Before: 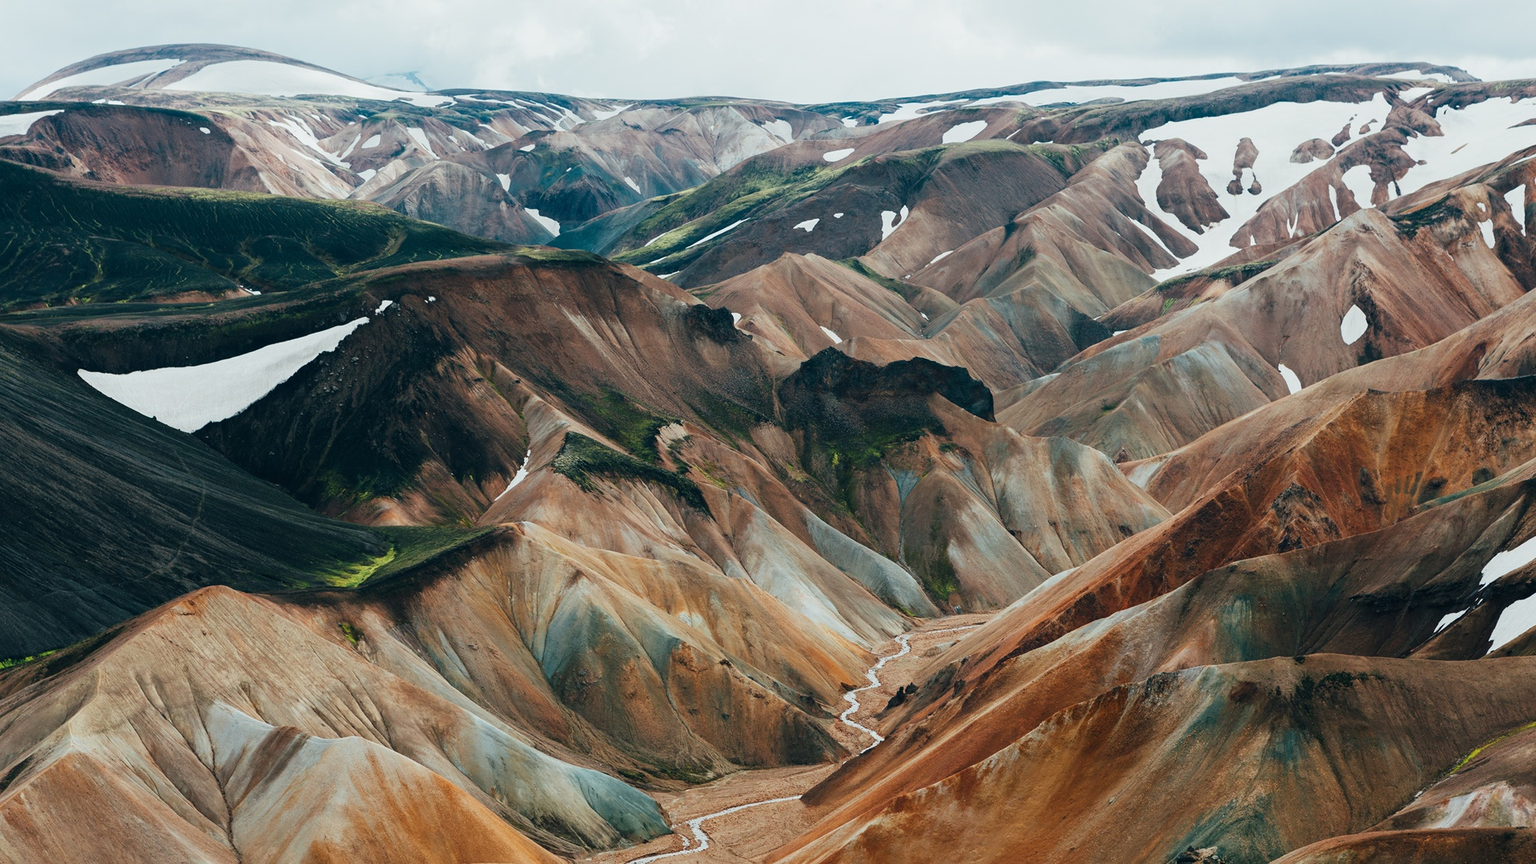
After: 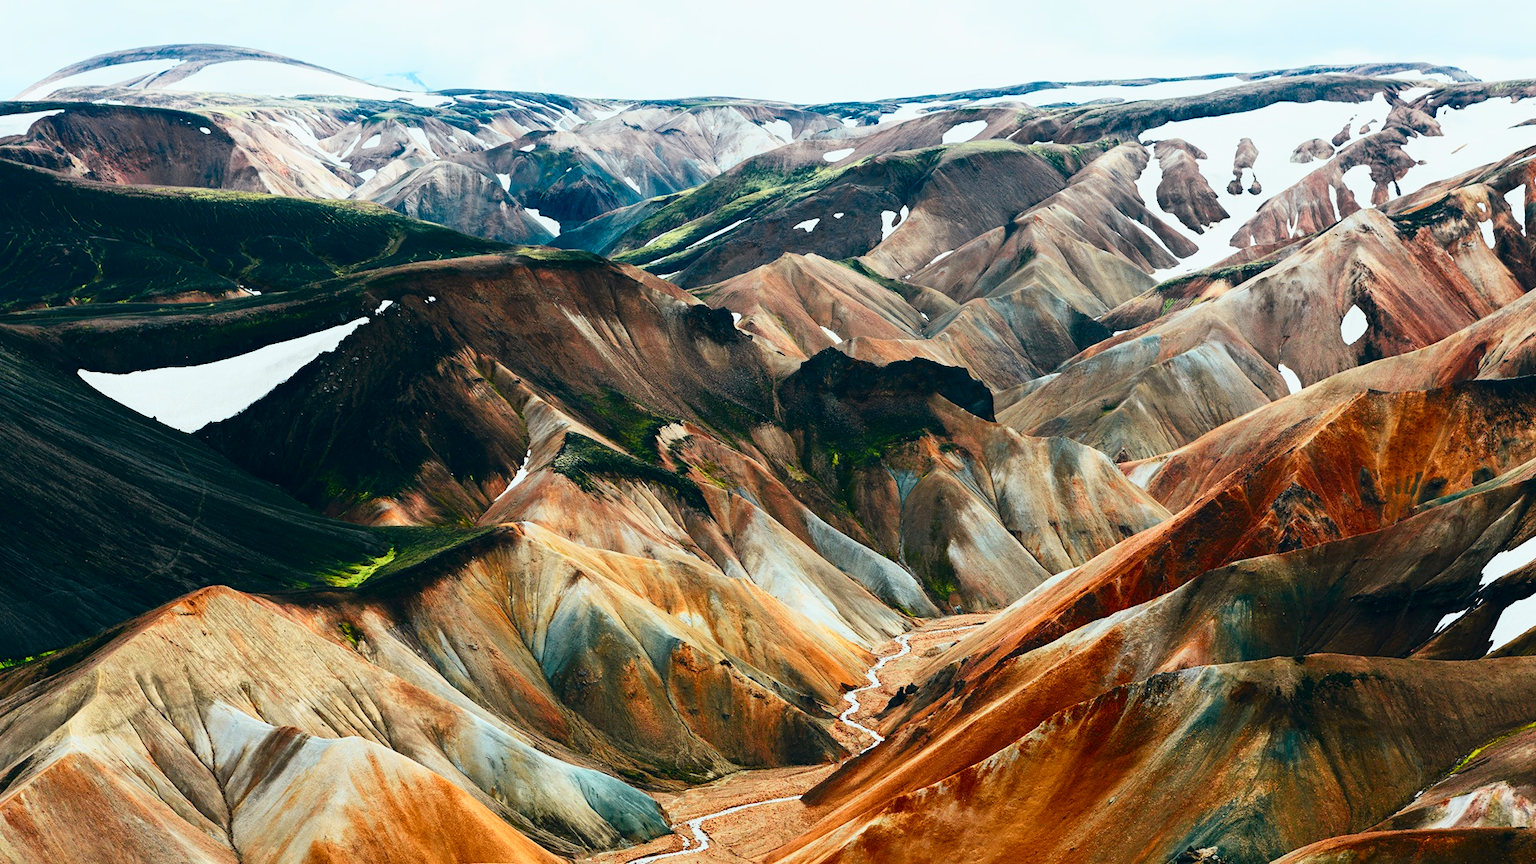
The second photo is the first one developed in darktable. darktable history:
tone curve: curves: ch0 [(0, 0) (0.187, 0.12) (0.384, 0.363) (0.577, 0.681) (0.735, 0.881) (0.864, 0.959) (1, 0.987)]; ch1 [(0, 0) (0.402, 0.36) (0.476, 0.466) (0.501, 0.501) (0.518, 0.514) (0.564, 0.614) (0.614, 0.664) (0.741, 0.829) (1, 1)]; ch2 [(0, 0) (0.429, 0.387) (0.483, 0.481) (0.503, 0.501) (0.522, 0.531) (0.564, 0.605) (0.615, 0.697) (0.702, 0.774) (1, 0.895)], color space Lab, independent channels
